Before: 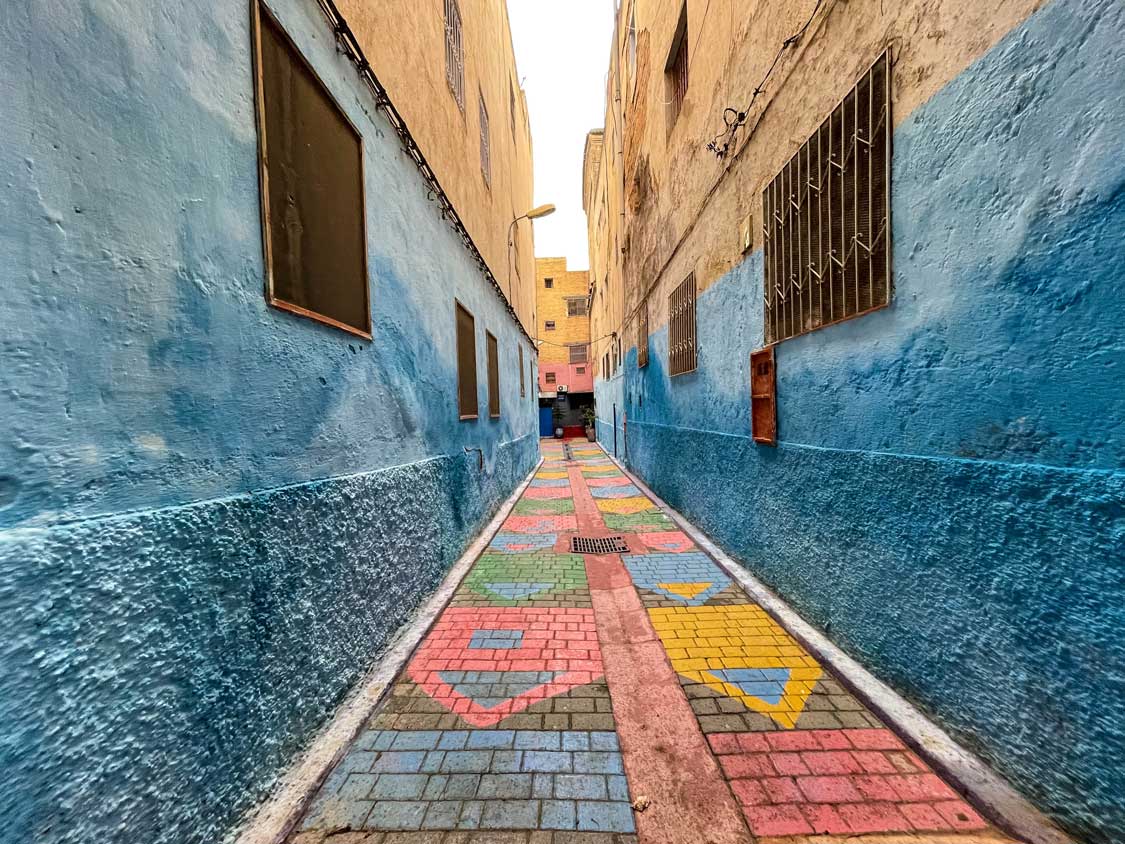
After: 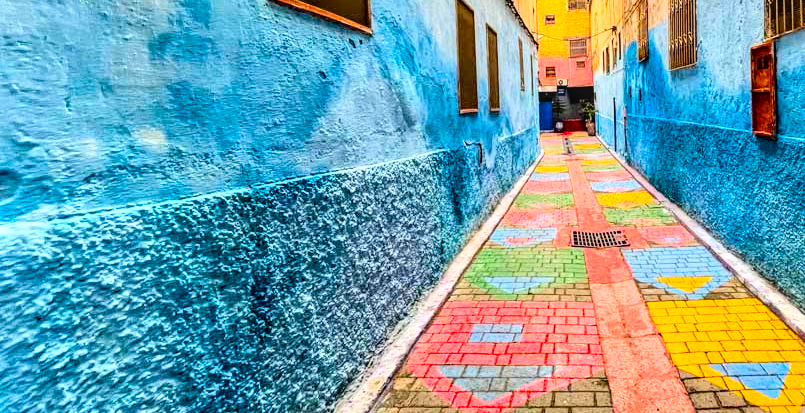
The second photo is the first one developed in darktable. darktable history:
local contrast: on, module defaults
contrast brightness saturation: contrast 0.093, saturation 0.269
color balance rgb: perceptual saturation grading › global saturation 30.626%
exposure: black level correction 0.001, exposure -0.201 EV, compensate exposure bias true, compensate highlight preservation false
crop: top 36.271%, right 28.407%, bottom 14.709%
base curve: curves: ch0 [(0, 0) (0.008, 0.007) (0.022, 0.029) (0.048, 0.089) (0.092, 0.197) (0.191, 0.399) (0.275, 0.534) (0.357, 0.65) (0.477, 0.78) (0.542, 0.833) (0.799, 0.973) (1, 1)]
